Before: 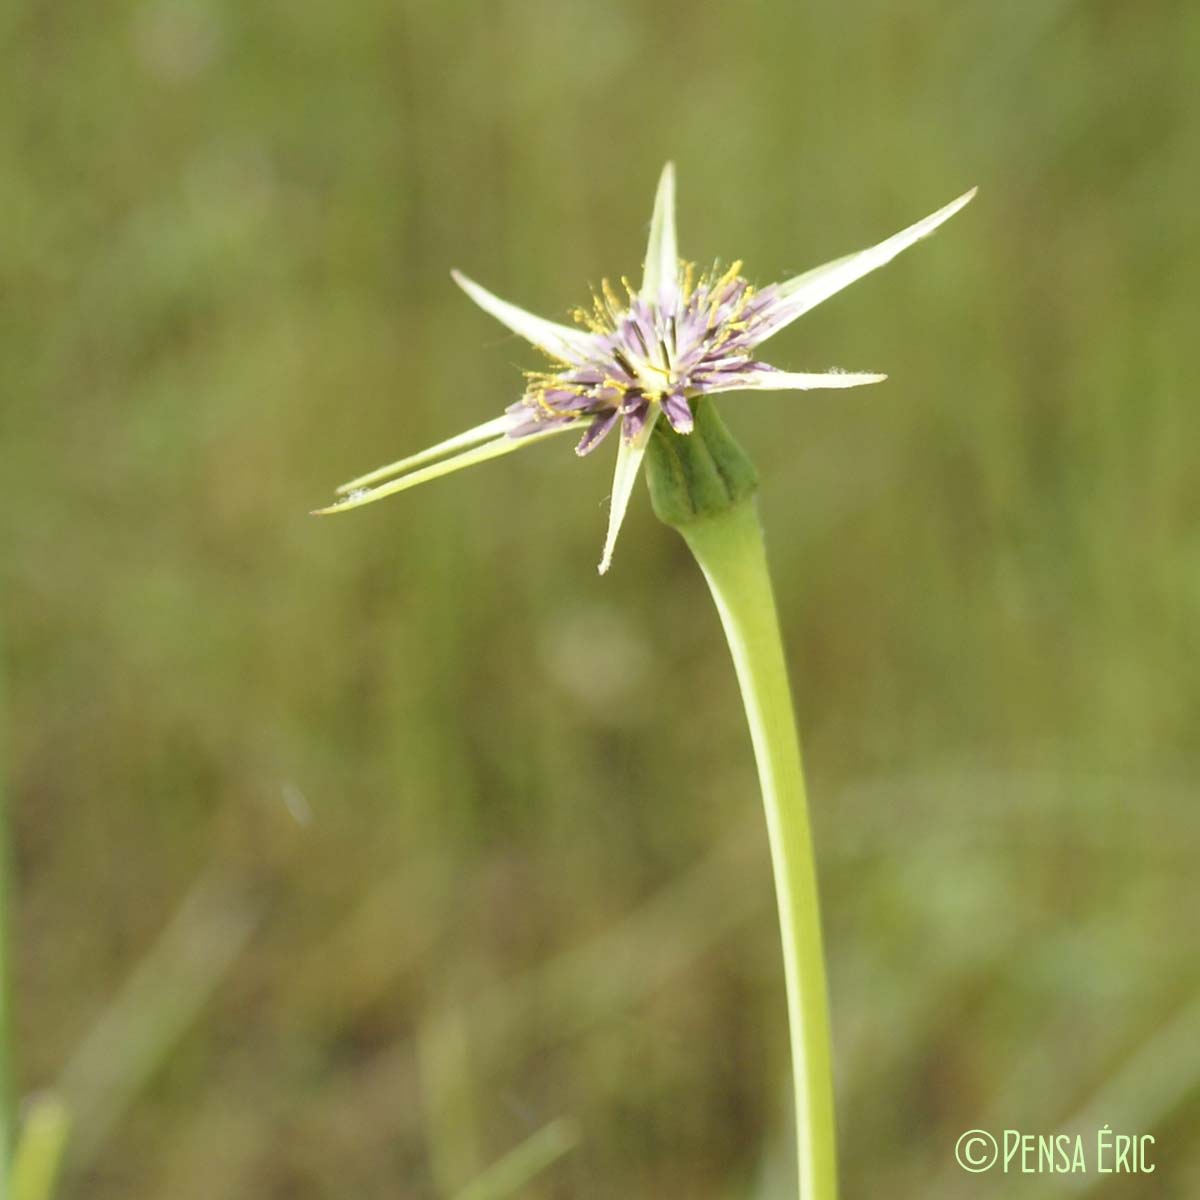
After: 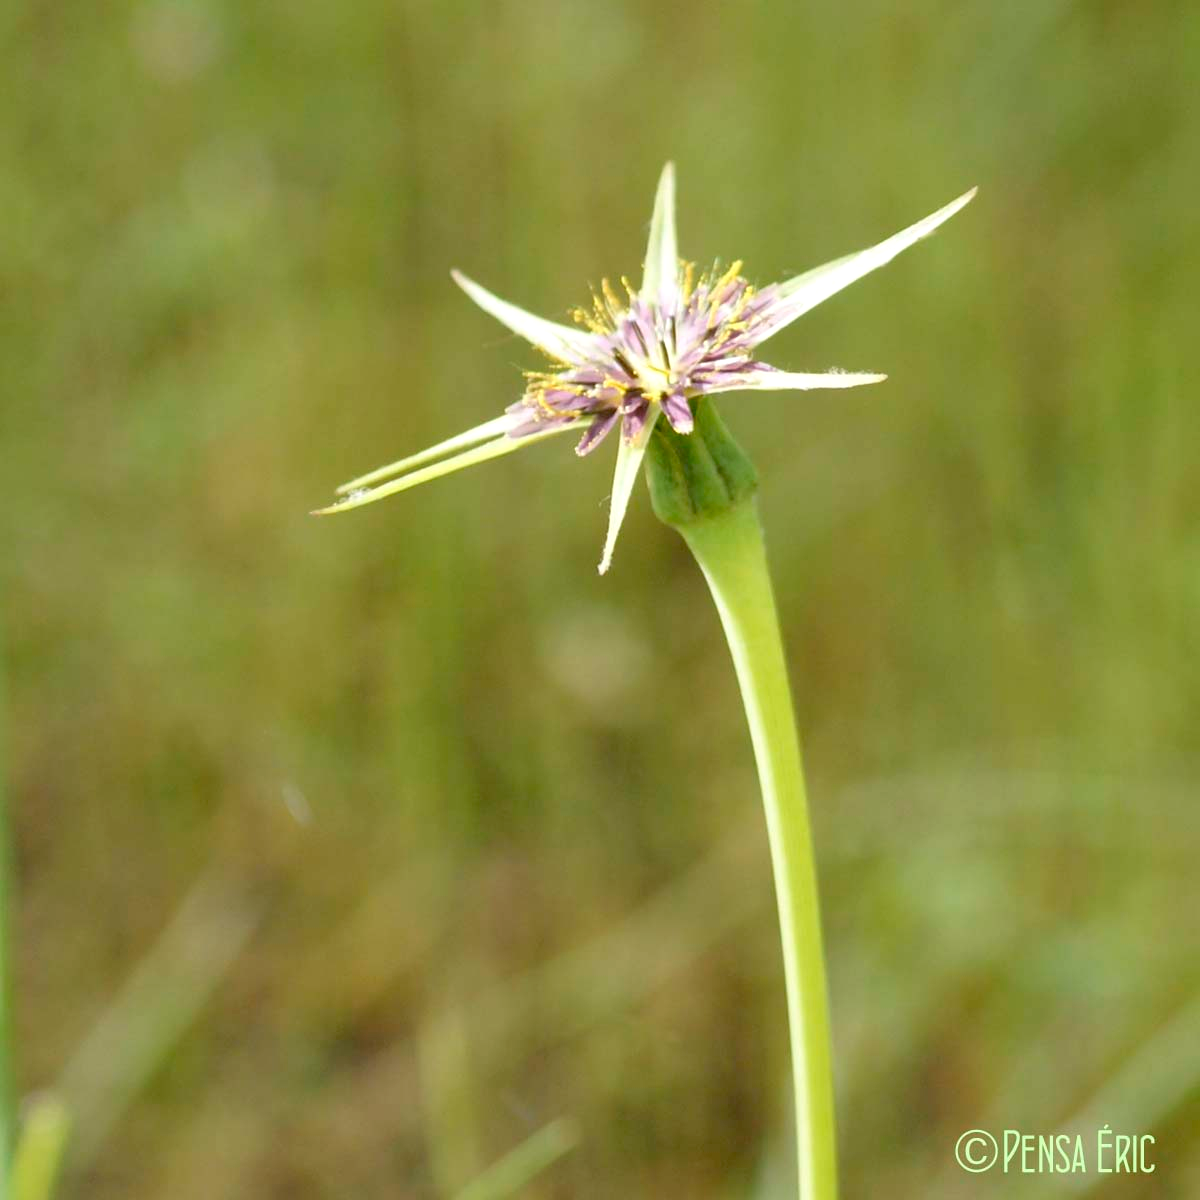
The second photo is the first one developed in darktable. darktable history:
exposure: black level correction 0.007, exposure 0.106 EV, compensate highlight preservation false
